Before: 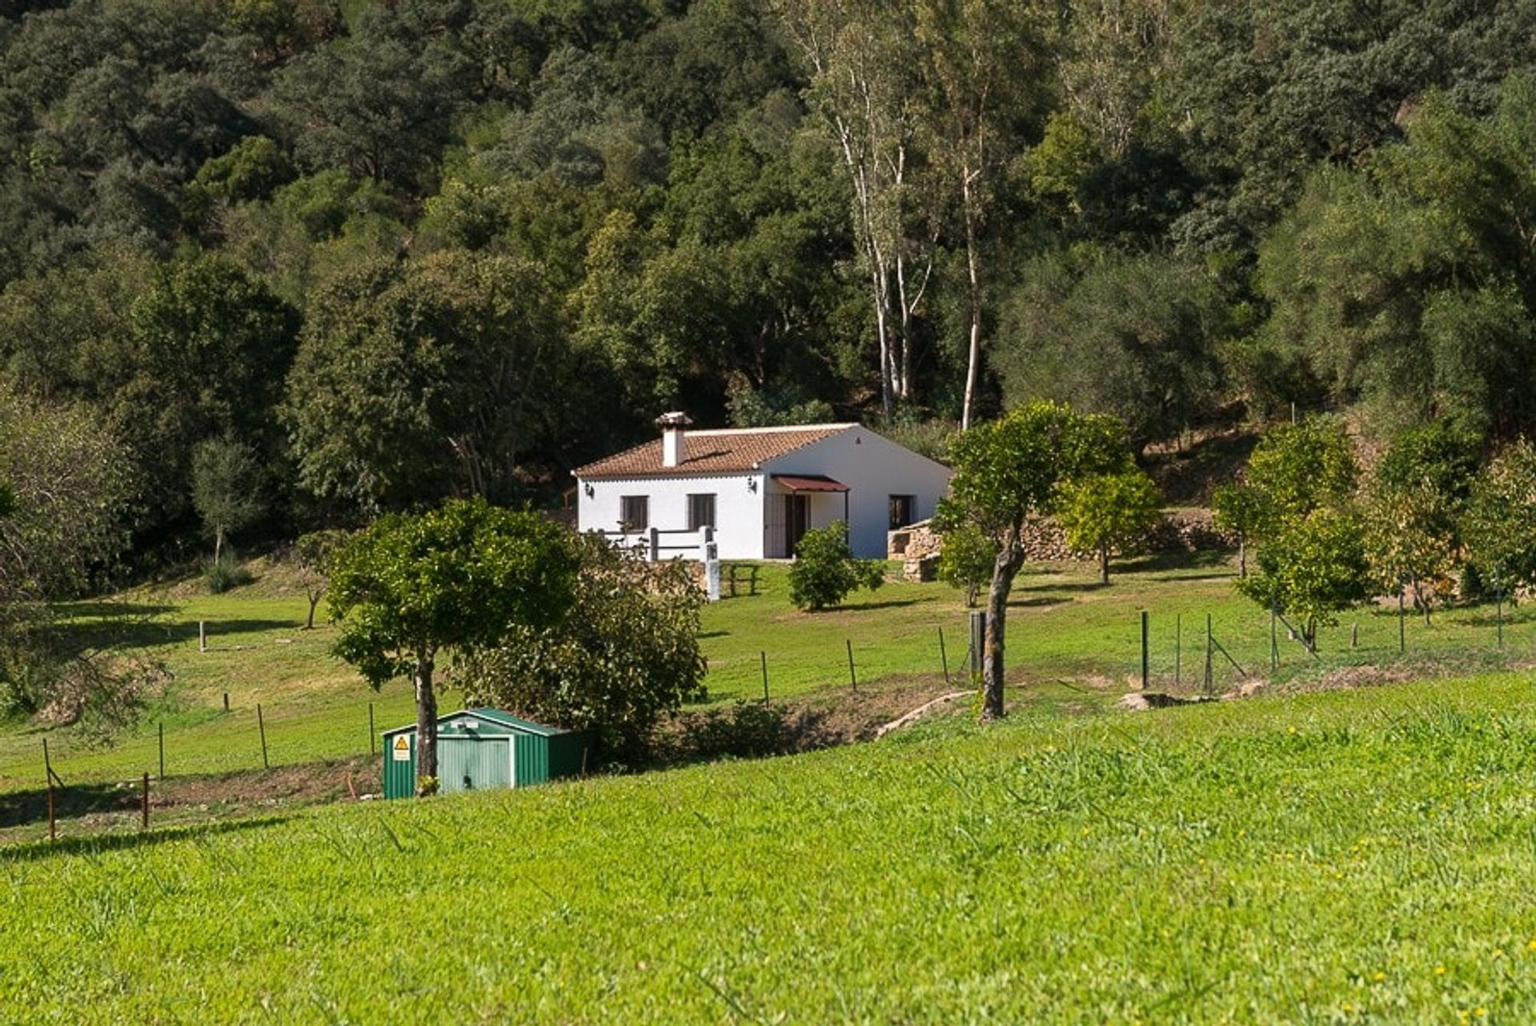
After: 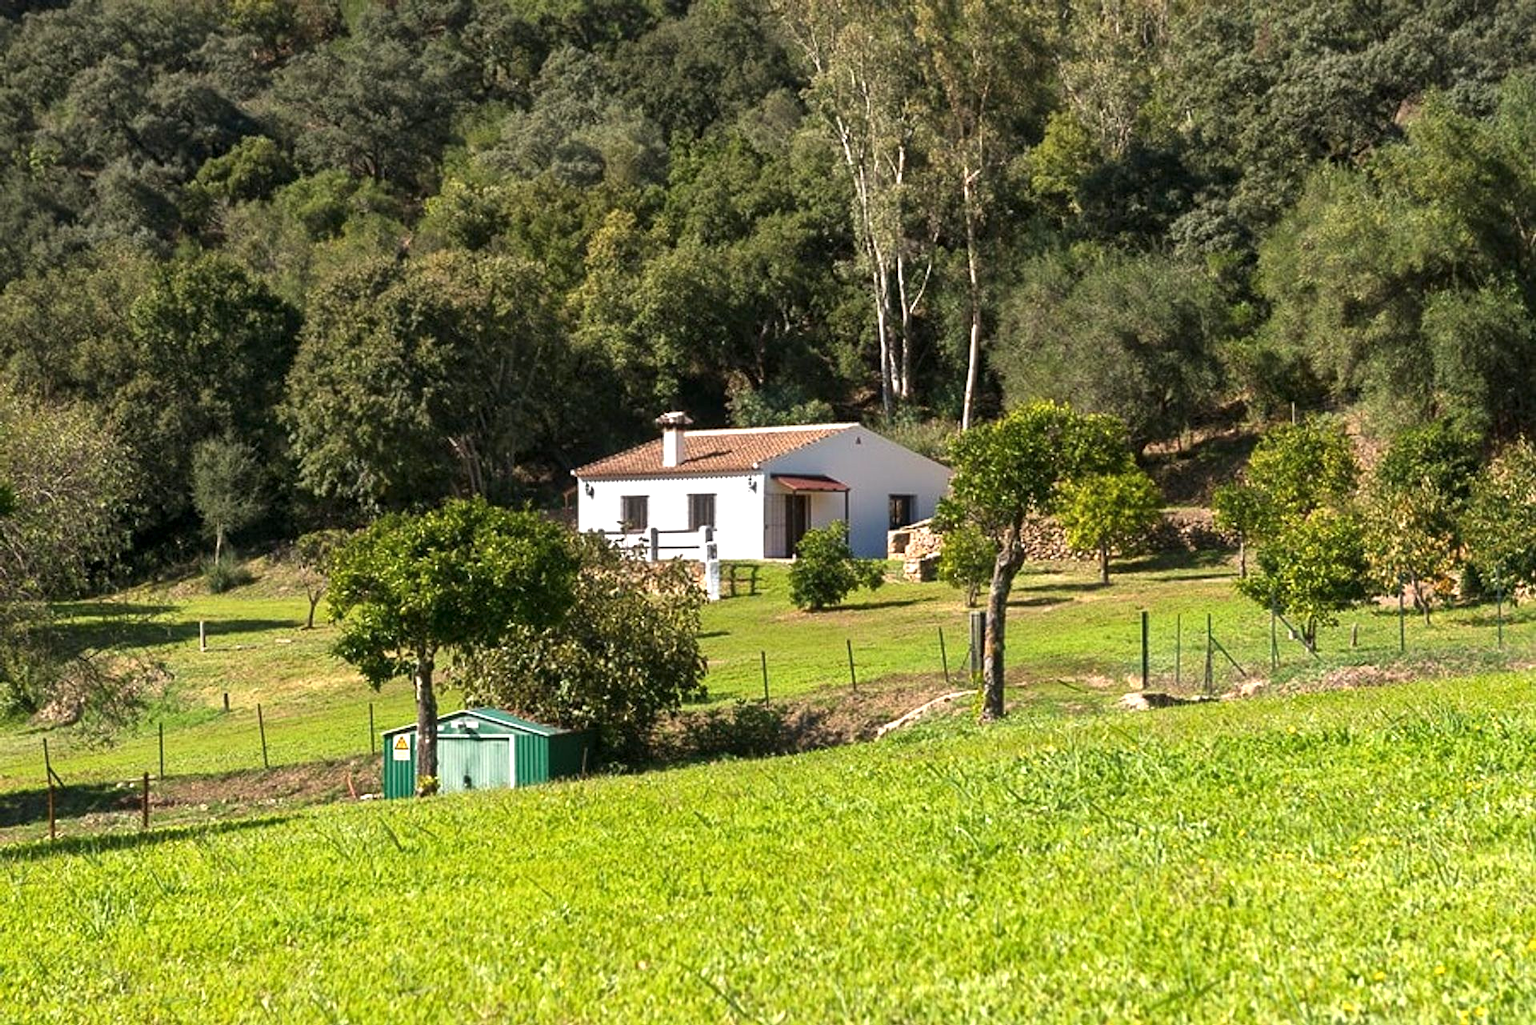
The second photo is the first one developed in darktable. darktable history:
white balance: red 1.009, blue 0.985
exposure: black level correction 0, exposure 0.7 EV, compensate exposure bias true, compensate highlight preservation false
local contrast: mode bilateral grid, contrast 20, coarseness 50, detail 120%, midtone range 0.2
